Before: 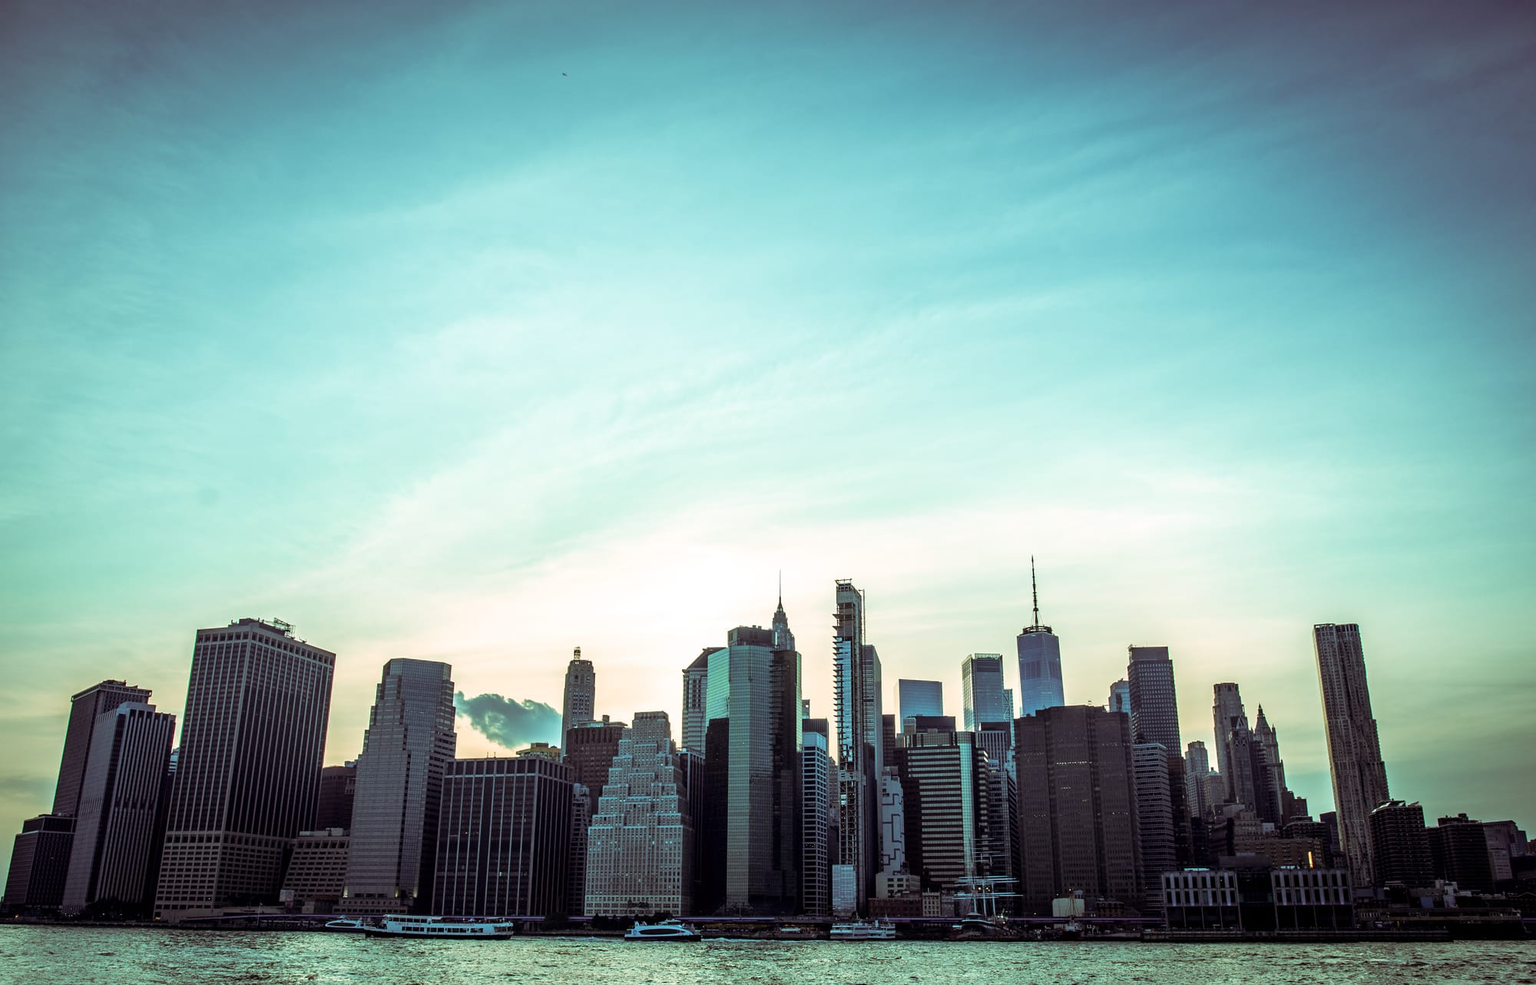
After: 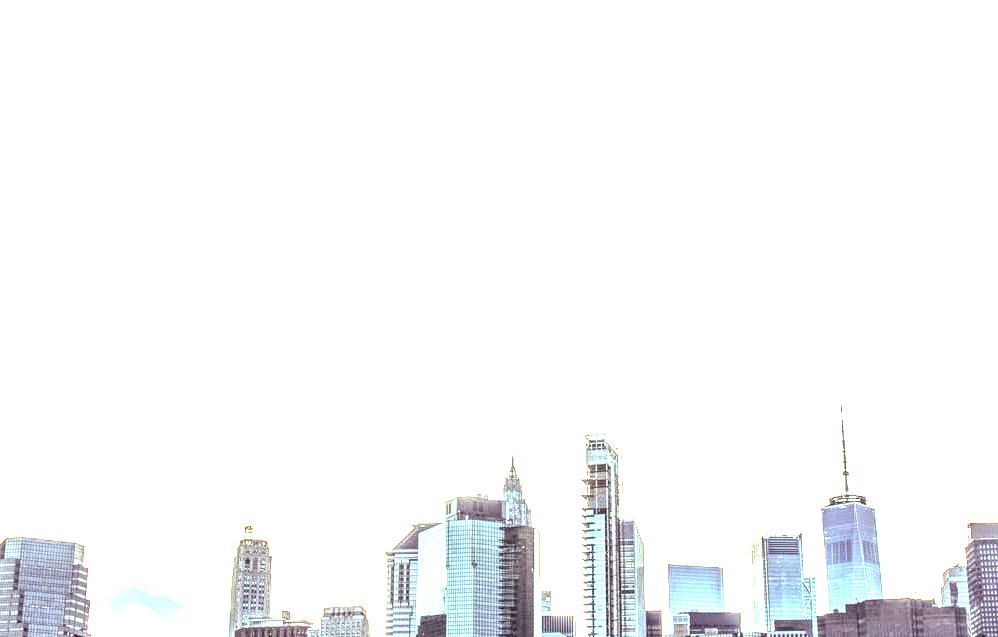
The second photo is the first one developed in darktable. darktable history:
color zones: curves: ch1 [(0, 0.469) (0.01, 0.469) (0.12, 0.446) (0.248, 0.469) (0.5, 0.5) (0.748, 0.5) (0.99, 0.469) (1, 0.469)]
exposure: exposure 2.192 EV, compensate highlight preservation false
crop: left 25.159%, top 25.013%, right 24.929%, bottom 25.293%
local contrast: highlights 78%, shadows 56%, detail 174%, midtone range 0.422
